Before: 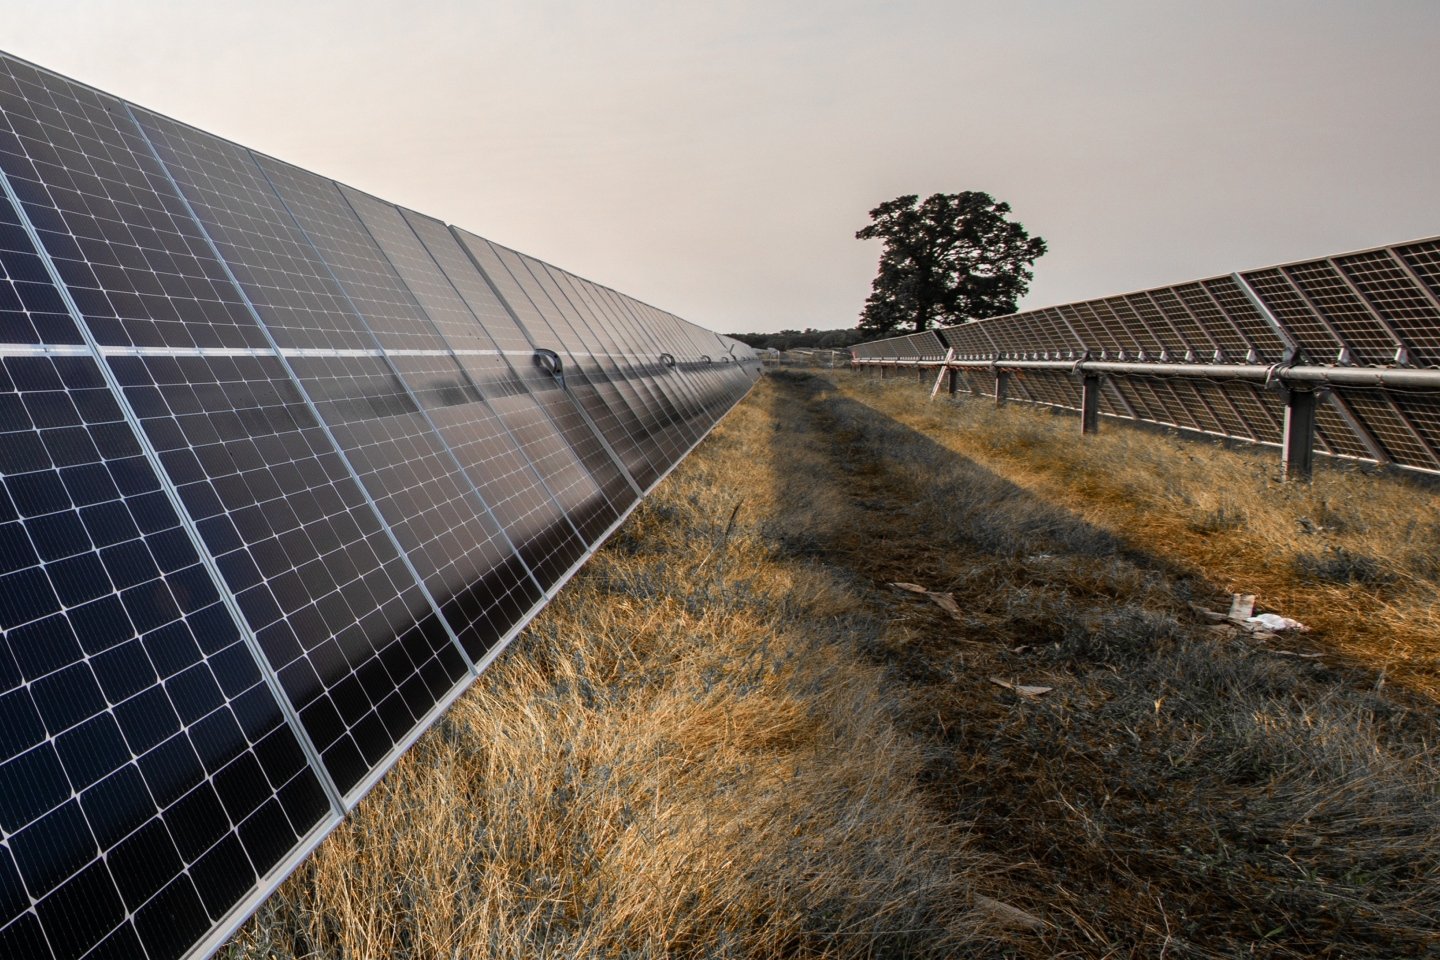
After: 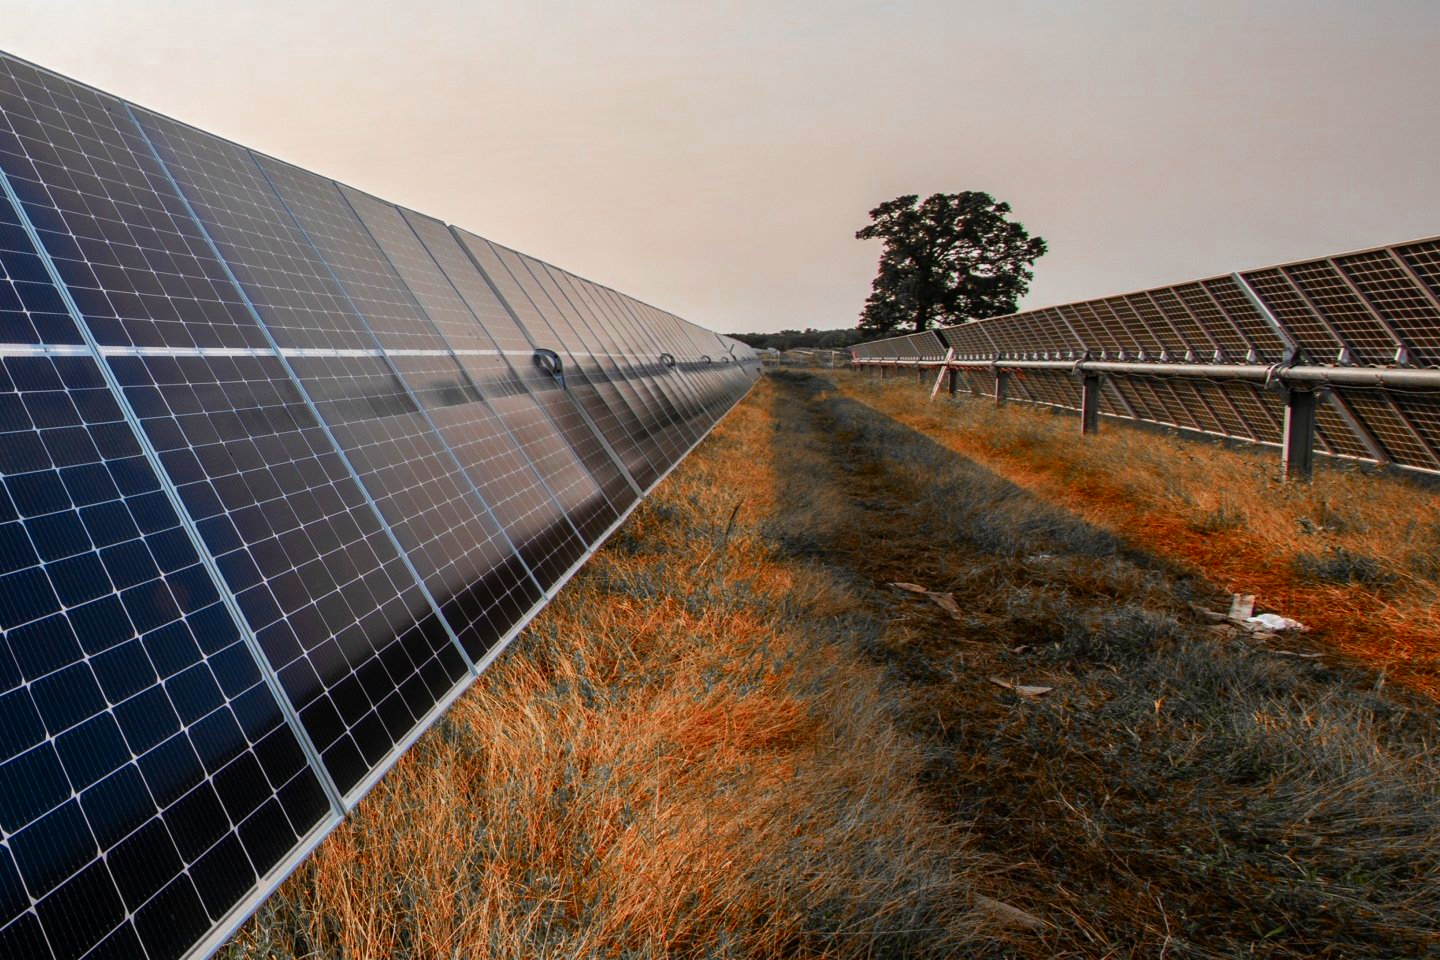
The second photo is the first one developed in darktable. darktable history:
color zones: curves: ch0 [(0.473, 0.374) (0.742, 0.784)]; ch1 [(0.354, 0.737) (0.742, 0.705)]; ch2 [(0.318, 0.421) (0.758, 0.532)]
